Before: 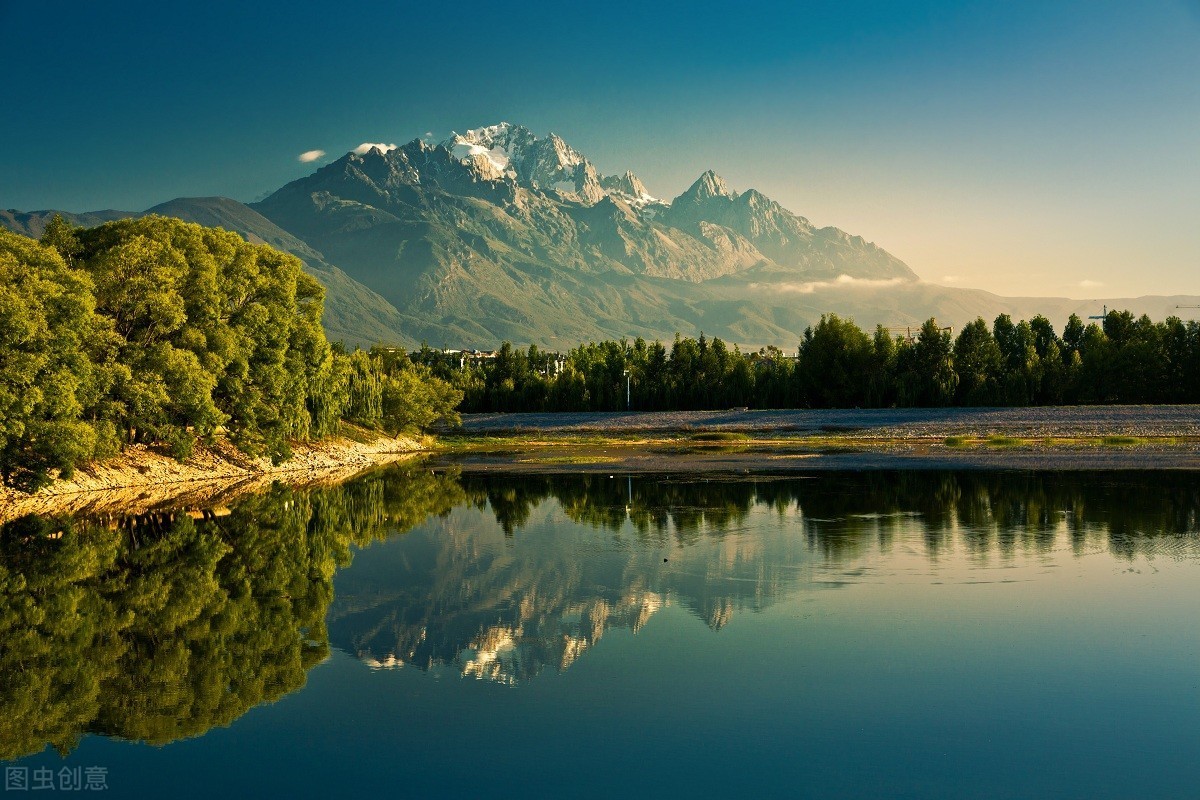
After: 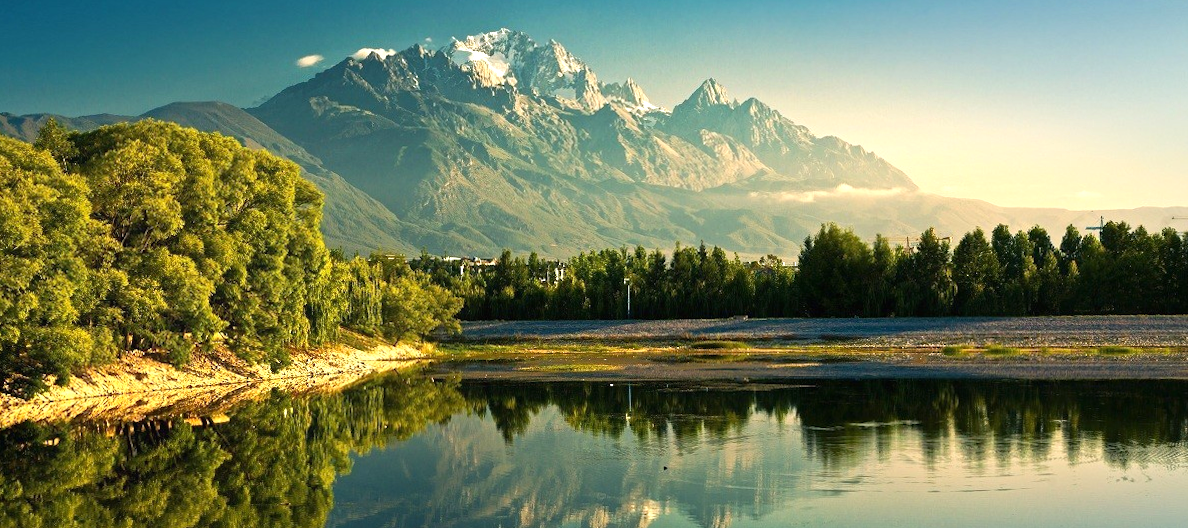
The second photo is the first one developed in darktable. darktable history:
rotate and perspective: rotation 0.174°, lens shift (vertical) 0.013, lens shift (horizontal) 0.019, shear 0.001, automatic cropping original format, crop left 0.007, crop right 0.991, crop top 0.016, crop bottom 0.997
crop: top 11.166%, bottom 22.168%
exposure: exposure 0.64 EV, compensate highlight preservation false
contrast equalizer: y [[0.5, 0.5, 0.472, 0.5, 0.5, 0.5], [0.5 ×6], [0.5 ×6], [0 ×6], [0 ×6]]
